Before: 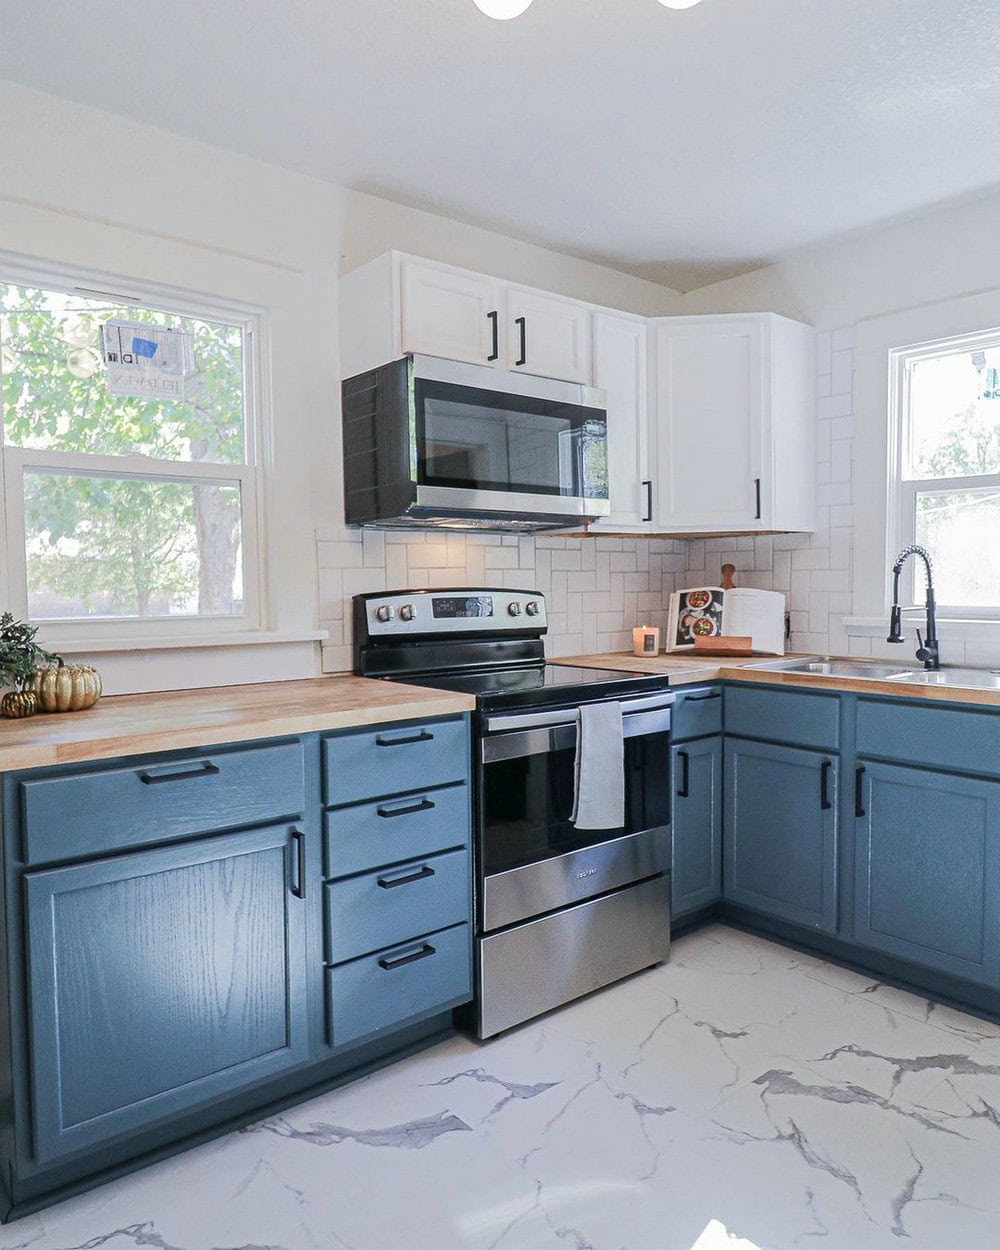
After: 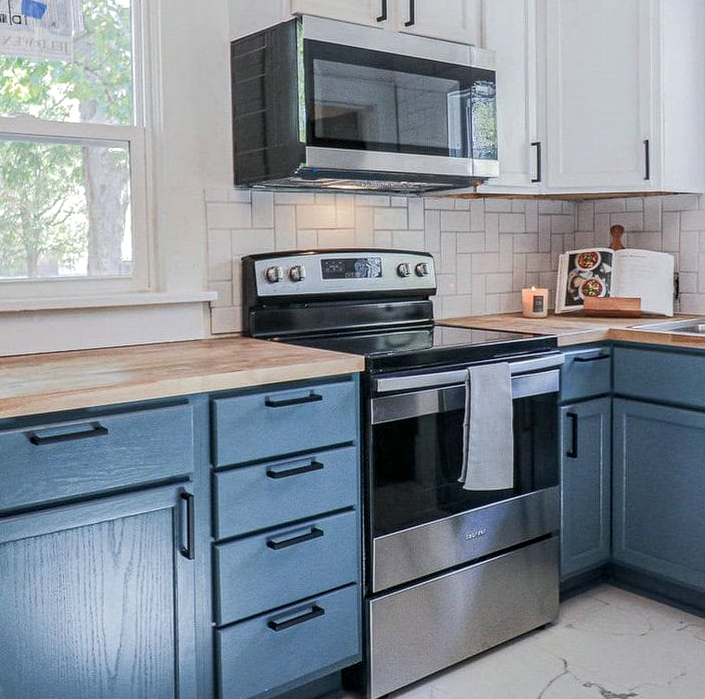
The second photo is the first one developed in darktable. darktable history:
color correction: highlights a* -0.192, highlights b* -0.113
crop: left 11.141%, top 27.127%, right 18.278%, bottom 16.947%
local contrast: on, module defaults
